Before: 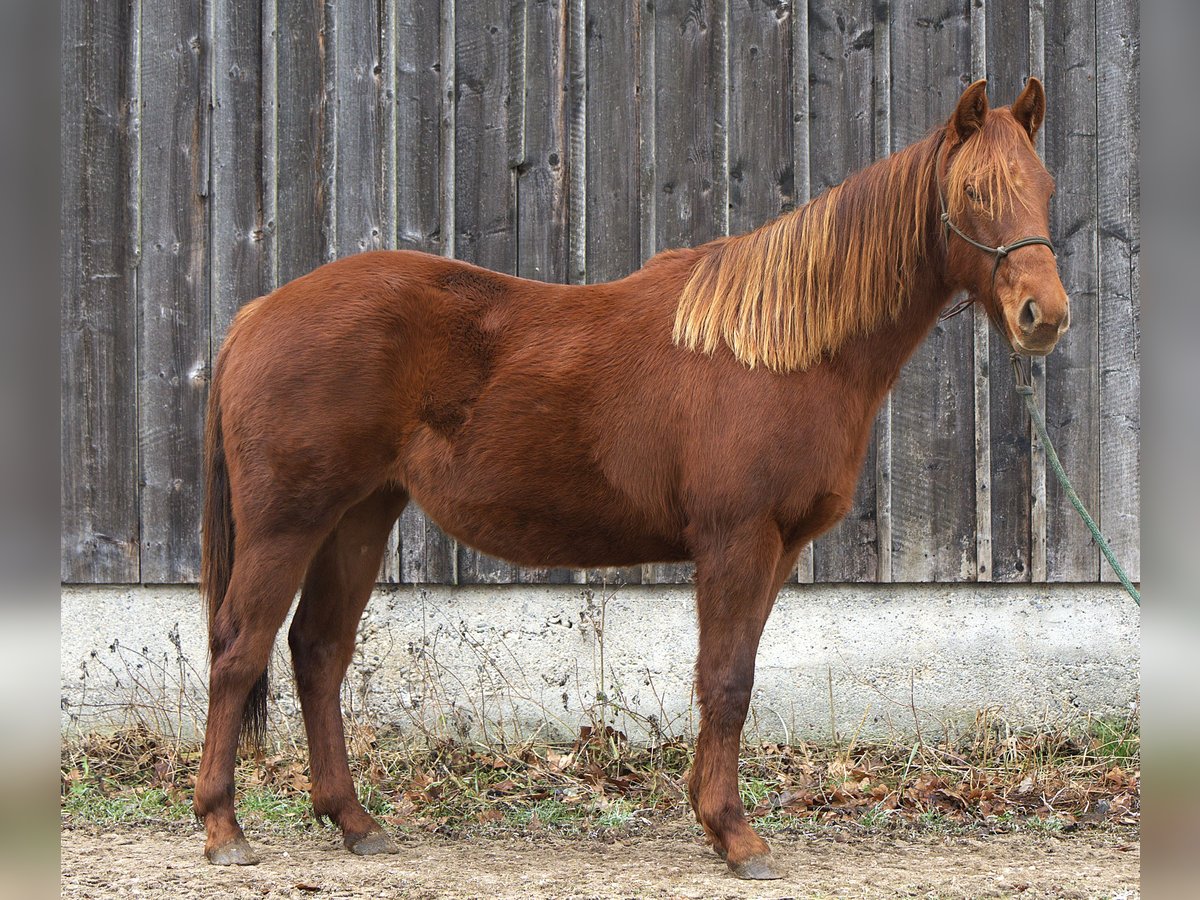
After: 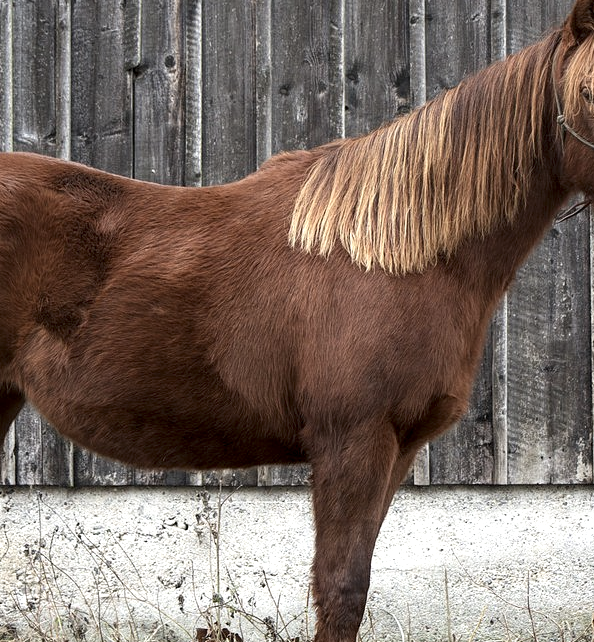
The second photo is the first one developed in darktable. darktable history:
local contrast: highlights 123%, shadows 126%, detail 140%, midtone range 0.254
crop: left 32.075%, top 10.976%, right 18.355%, bottom 17.596%
contrast brightness saturation: contrast 0.1, saturation -0.3
